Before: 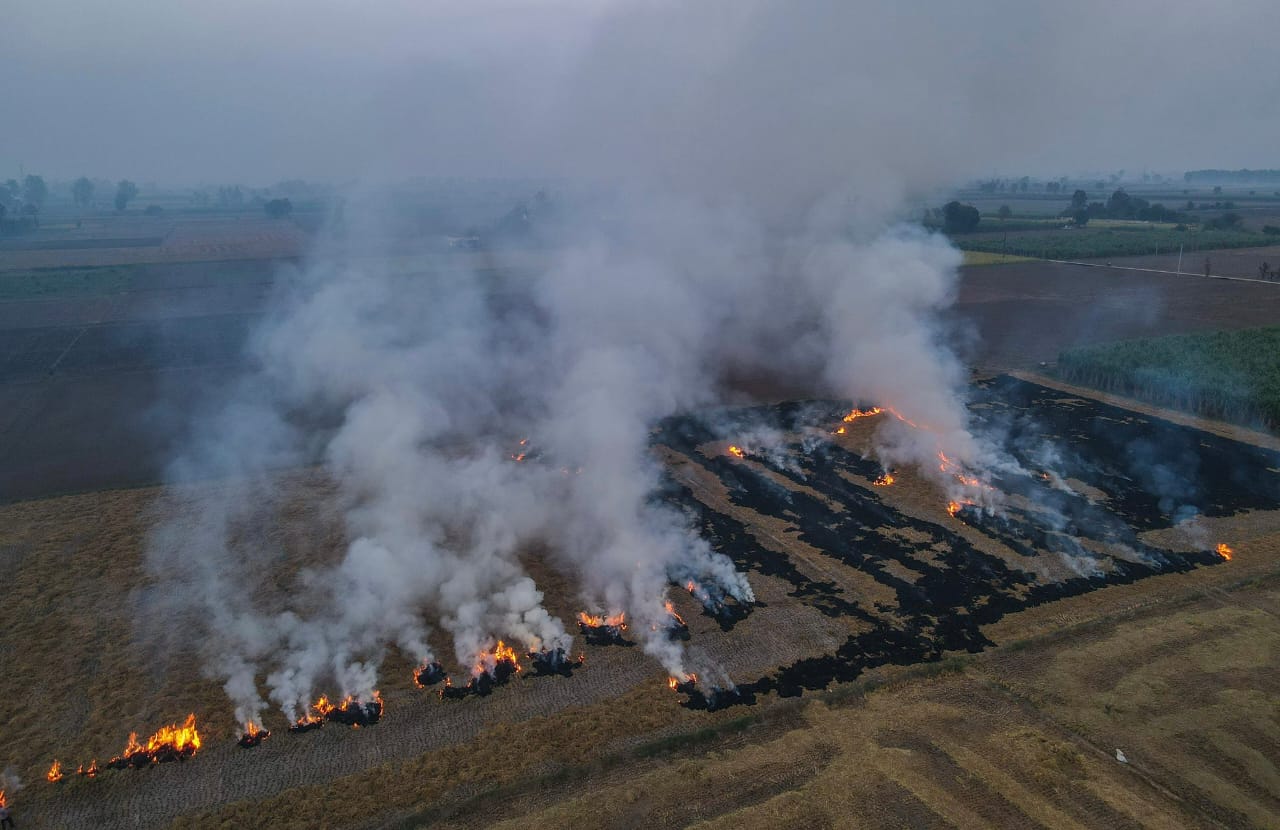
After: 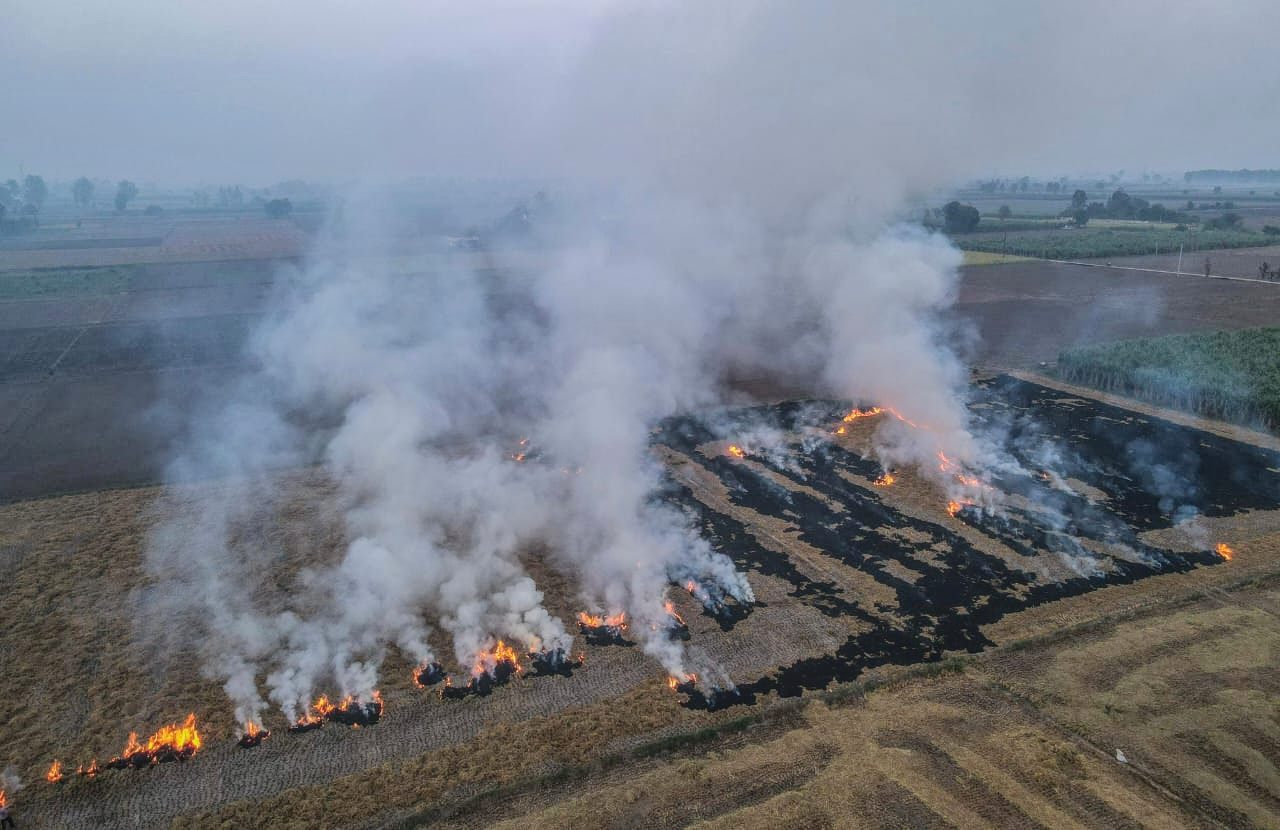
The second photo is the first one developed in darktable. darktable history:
contrast brightness saturation: contrast 0.14, brightness 0.21
fill light: exposure -2 EV, width 8.6
local contrast: highlights 73%, shadows 15%, midtone range 0.197
